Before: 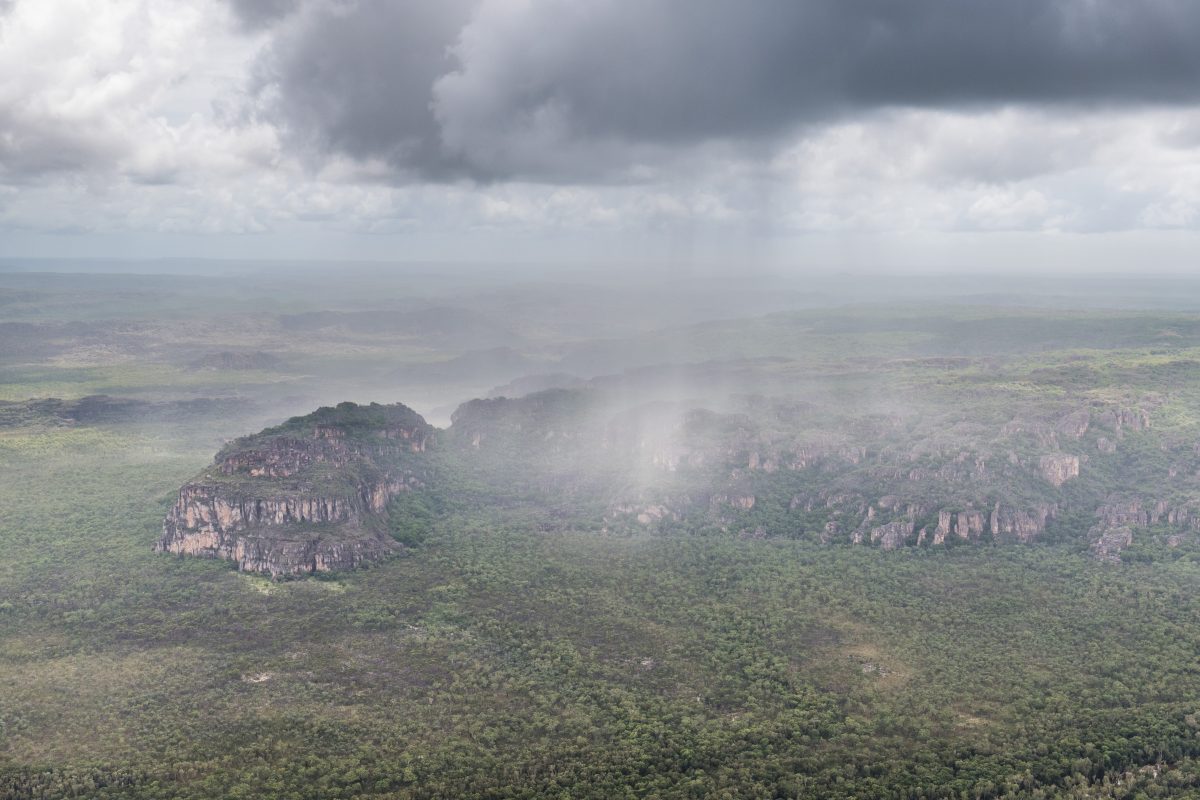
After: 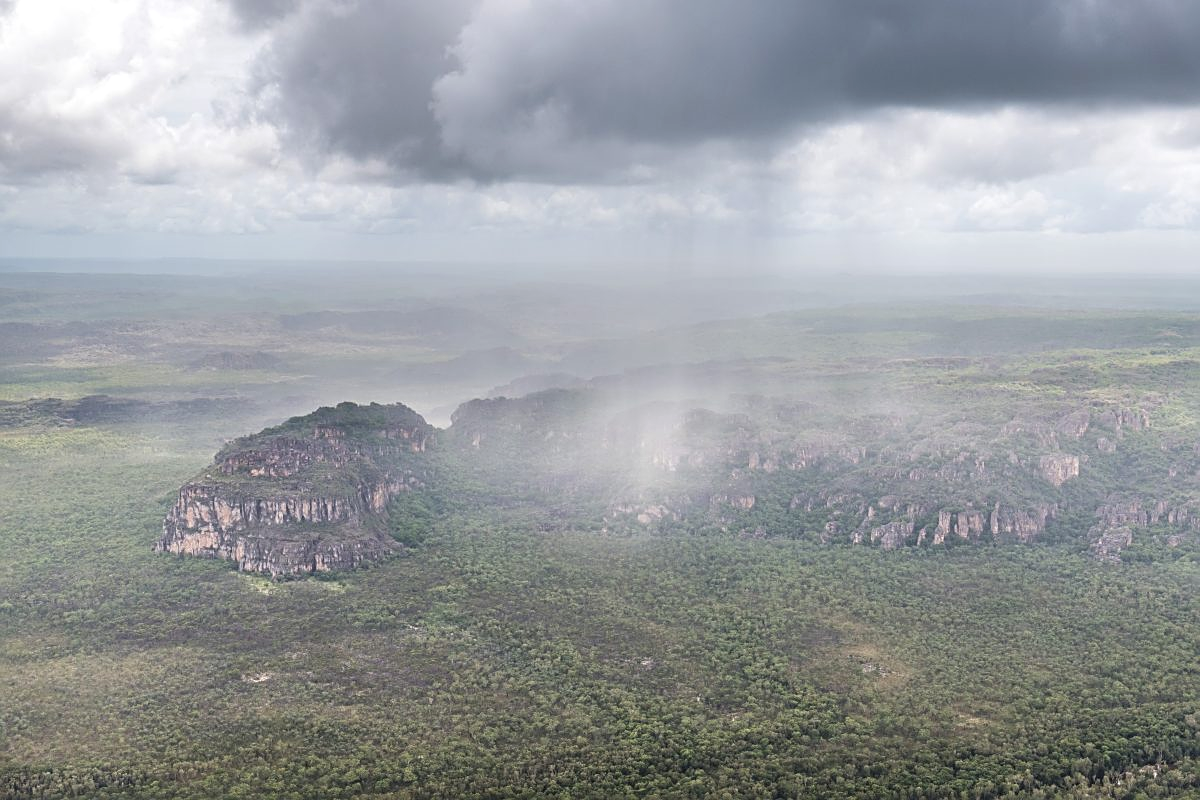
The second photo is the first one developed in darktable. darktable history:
exposure: exposure 0.202 EV, compensate exposure bias true, compensate highlight preservation false
sharpen: on, module defaults
